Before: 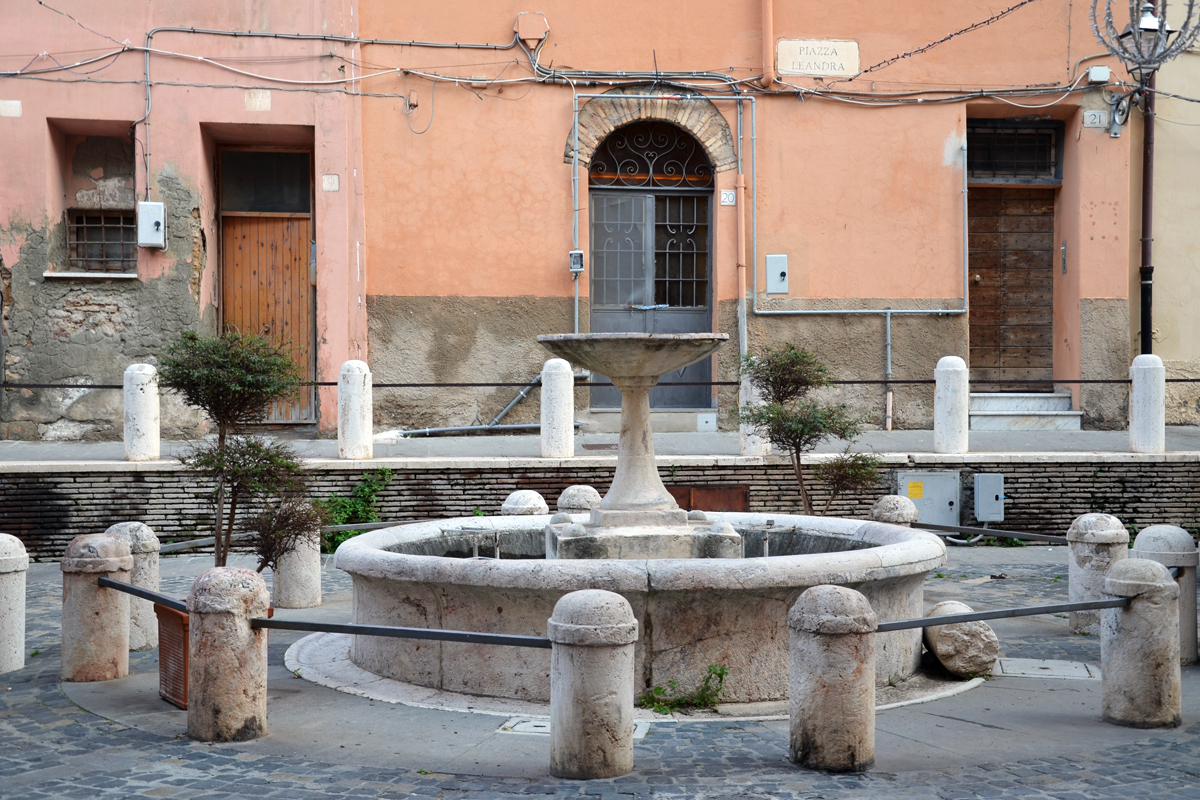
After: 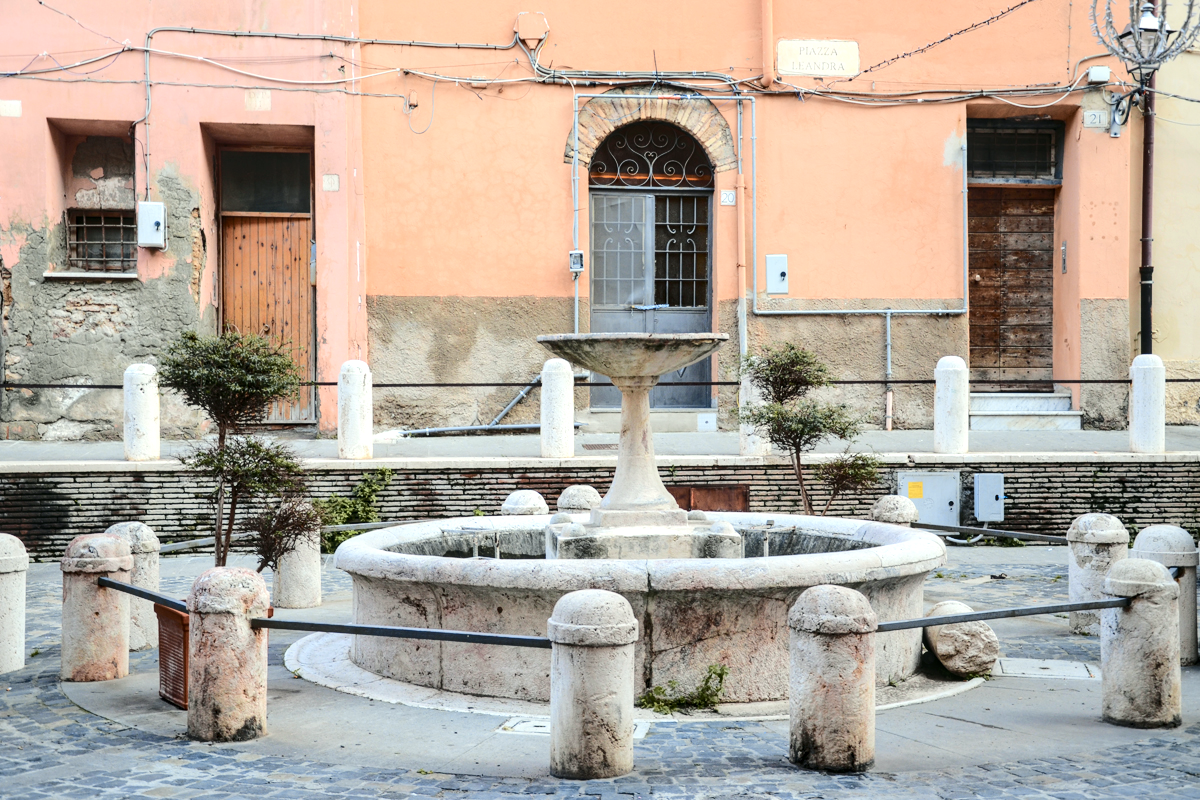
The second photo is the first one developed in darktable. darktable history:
exposure: exposure 0.201 EV, compensate exposure bias true, compensate highlight preservation false
tone curve: curves: ch0 [(0, 0) (0.21, 0.21) (0.43, 0.586) (0.65, 0.793) (1, 1)]; ch1 [(0, 0) (0.382, 0.447) (0.492, 0.484) (0.544, 0.547) (0.583, 0.578) (0.599, 0.595) (0.67, 0.673) (1, 1)]; ch2 [(0, 0) (0.411, 0.382) (0.492, 0.5) (0.531, 0.534) (0.56, 0.573) (0.599, 0.602) (0.696, 0.693) (1, 1)], color space Lab, independent channels, preserve colors none
local contrast: on, module defaults
